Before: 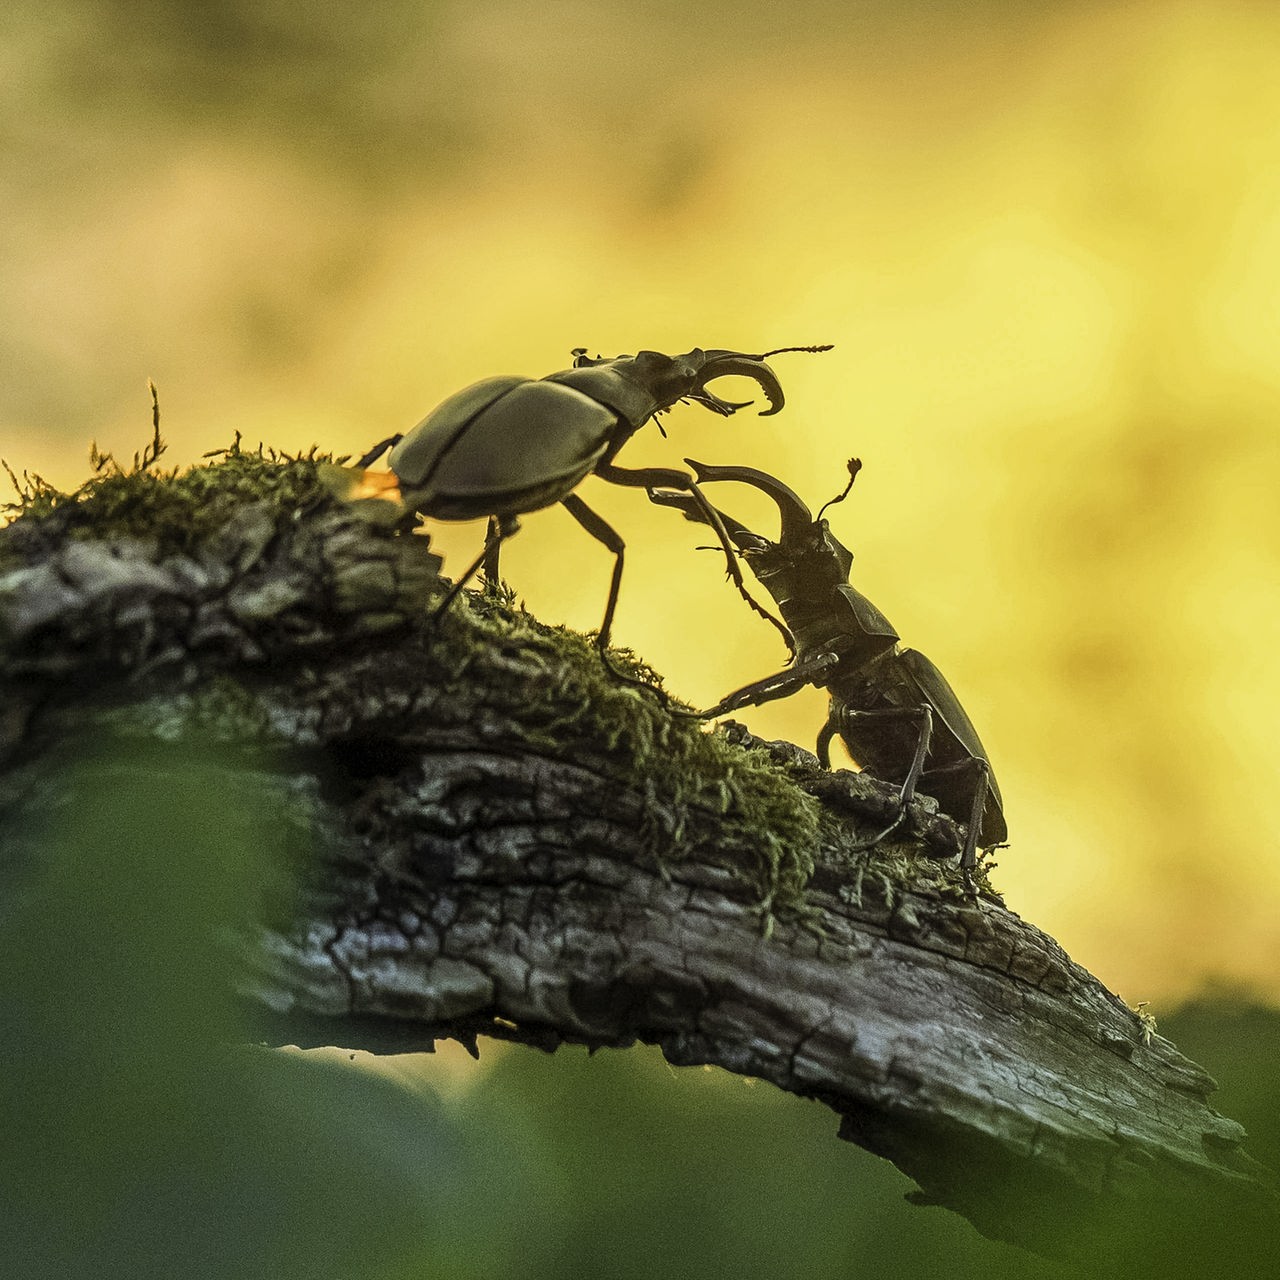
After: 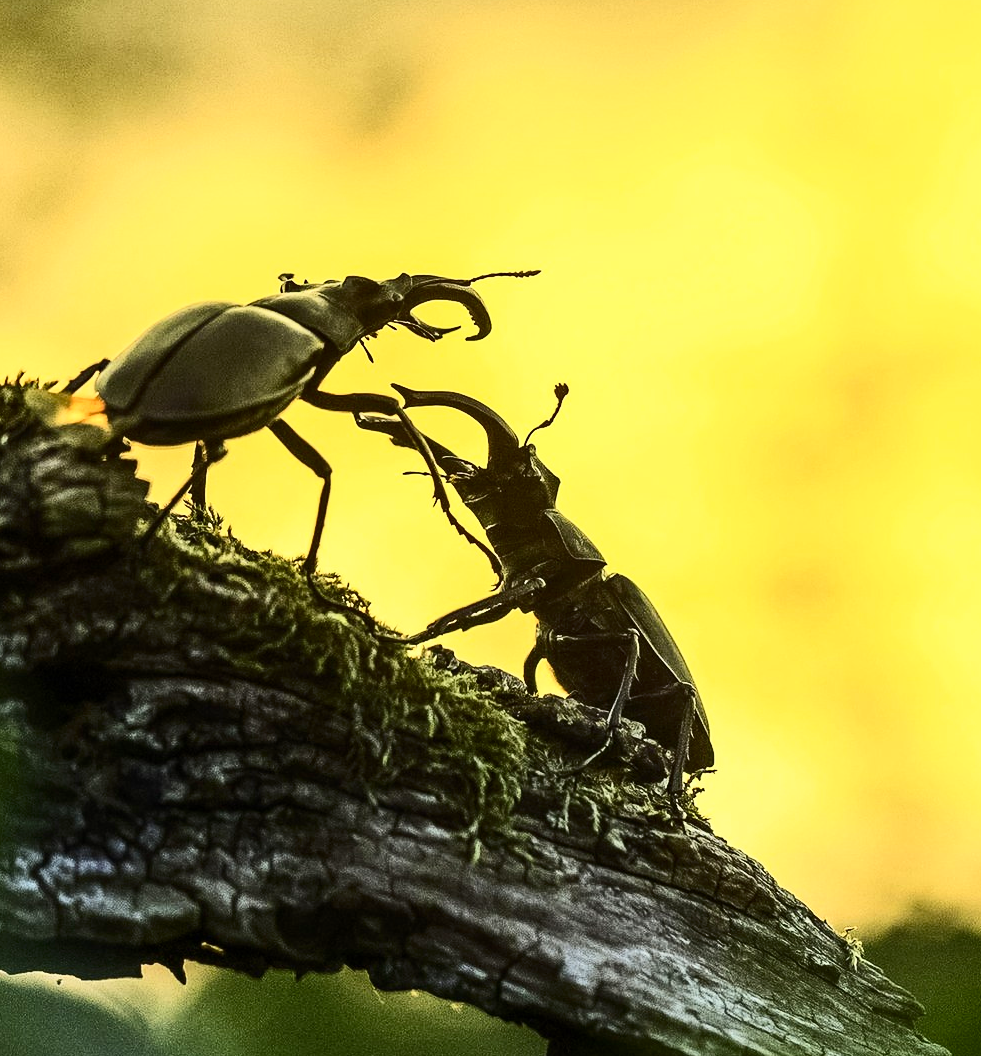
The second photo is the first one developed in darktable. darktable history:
contrast brightness saturation: contrast 0.413, brightness 0.103, saturation 0.212
crop: left 22.911%, top 5.895%, bottom 11.532%
